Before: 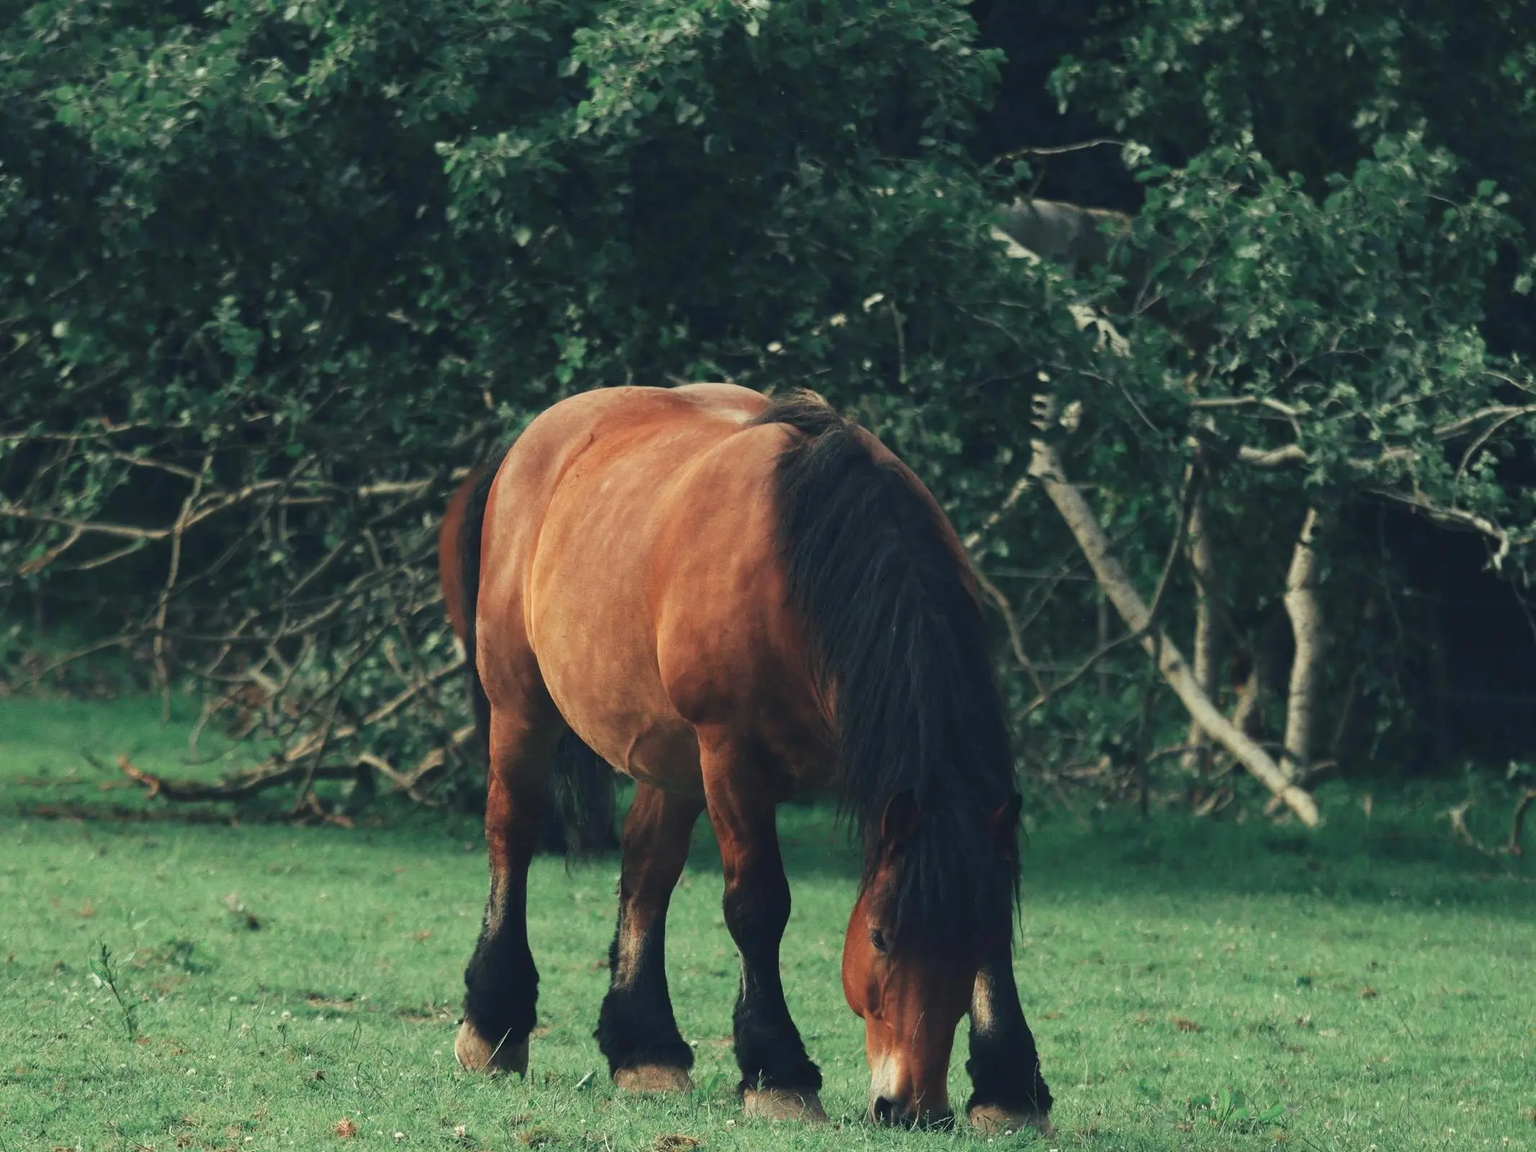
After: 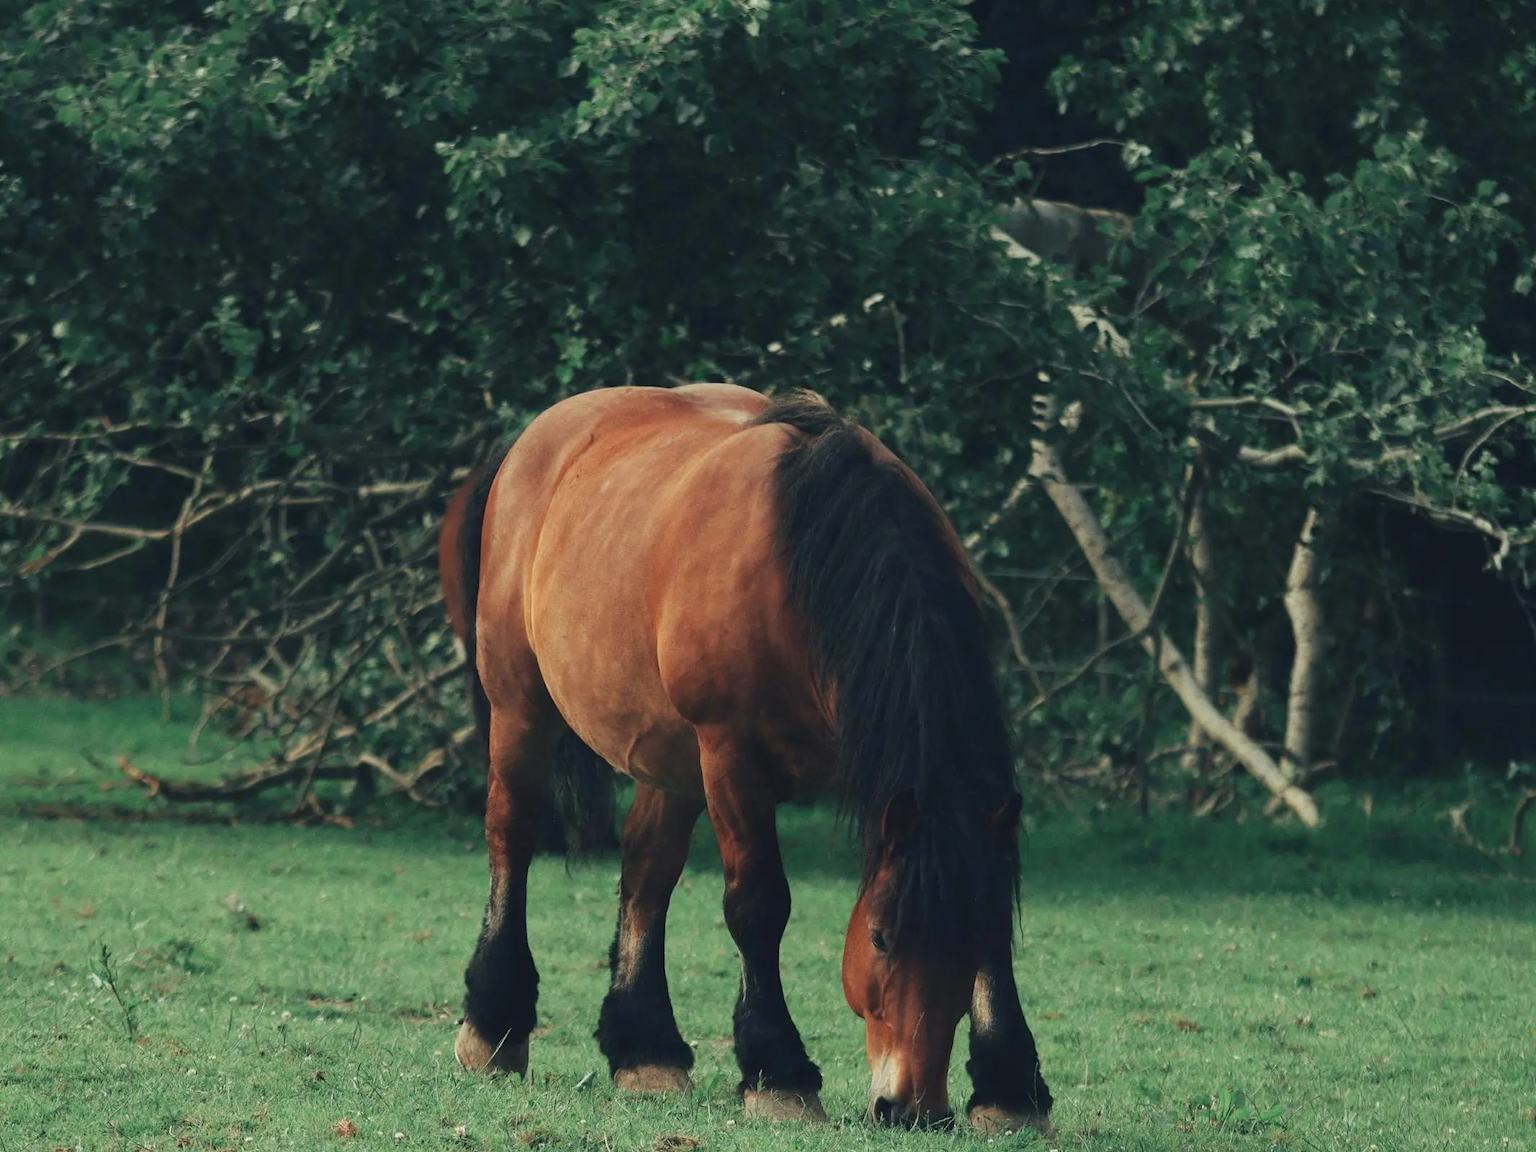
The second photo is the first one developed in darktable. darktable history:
exposure: exposure -0.247 EV, compensate highlight preservation false
